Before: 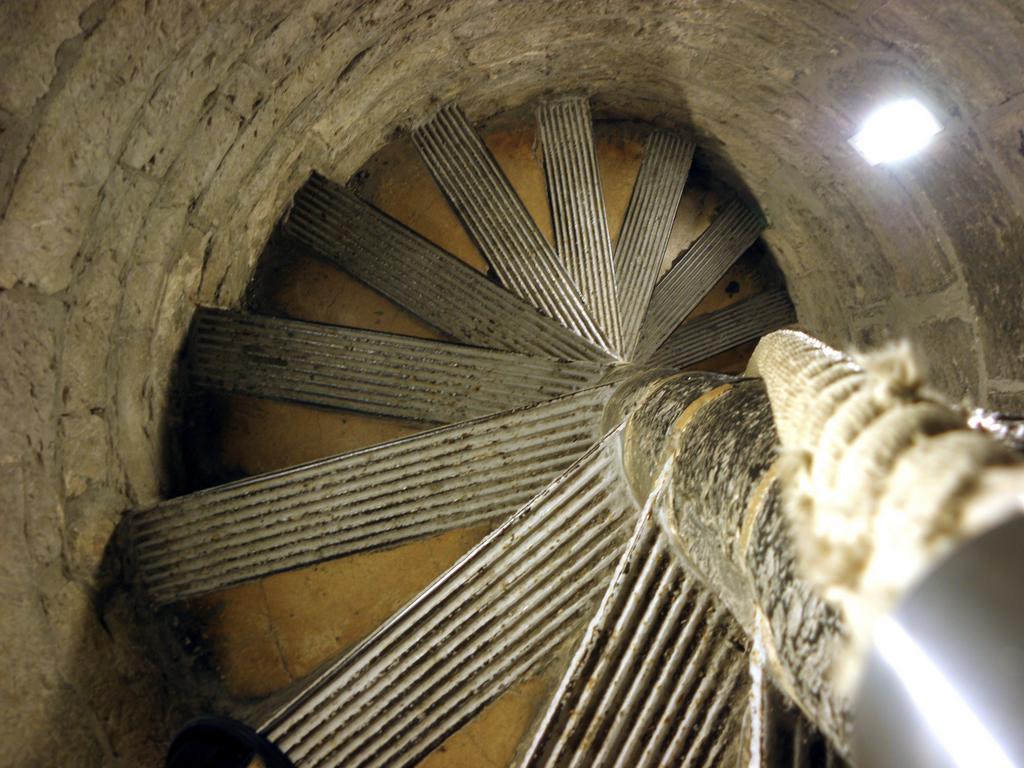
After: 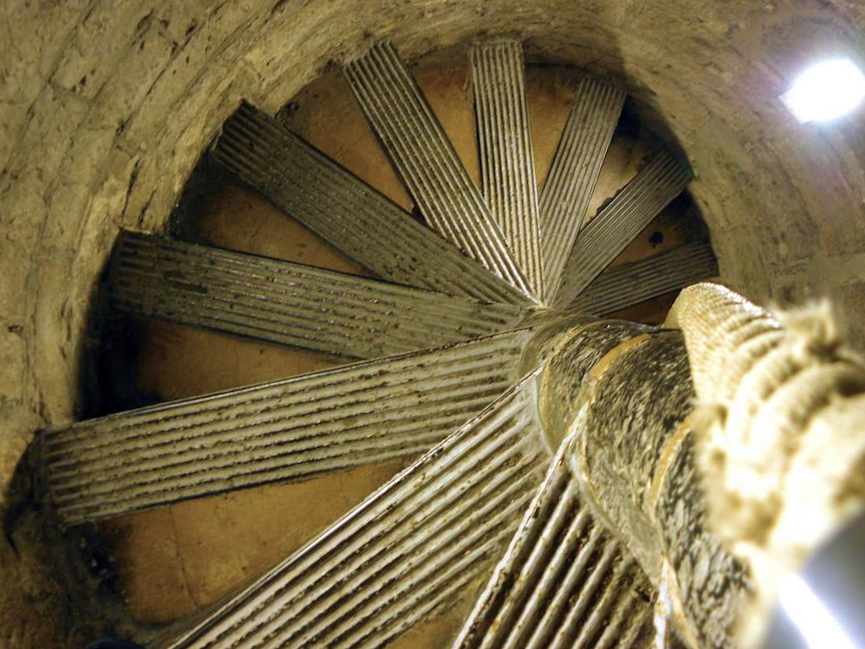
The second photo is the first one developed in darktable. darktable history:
velvia: strength 50.45%
shadows and highlights: shadows 52.73, soften with gaussian
crop and rotate: angle -2.91°, left 5.148%, top 5.226%, right 4.745%, bottom 4.626%
